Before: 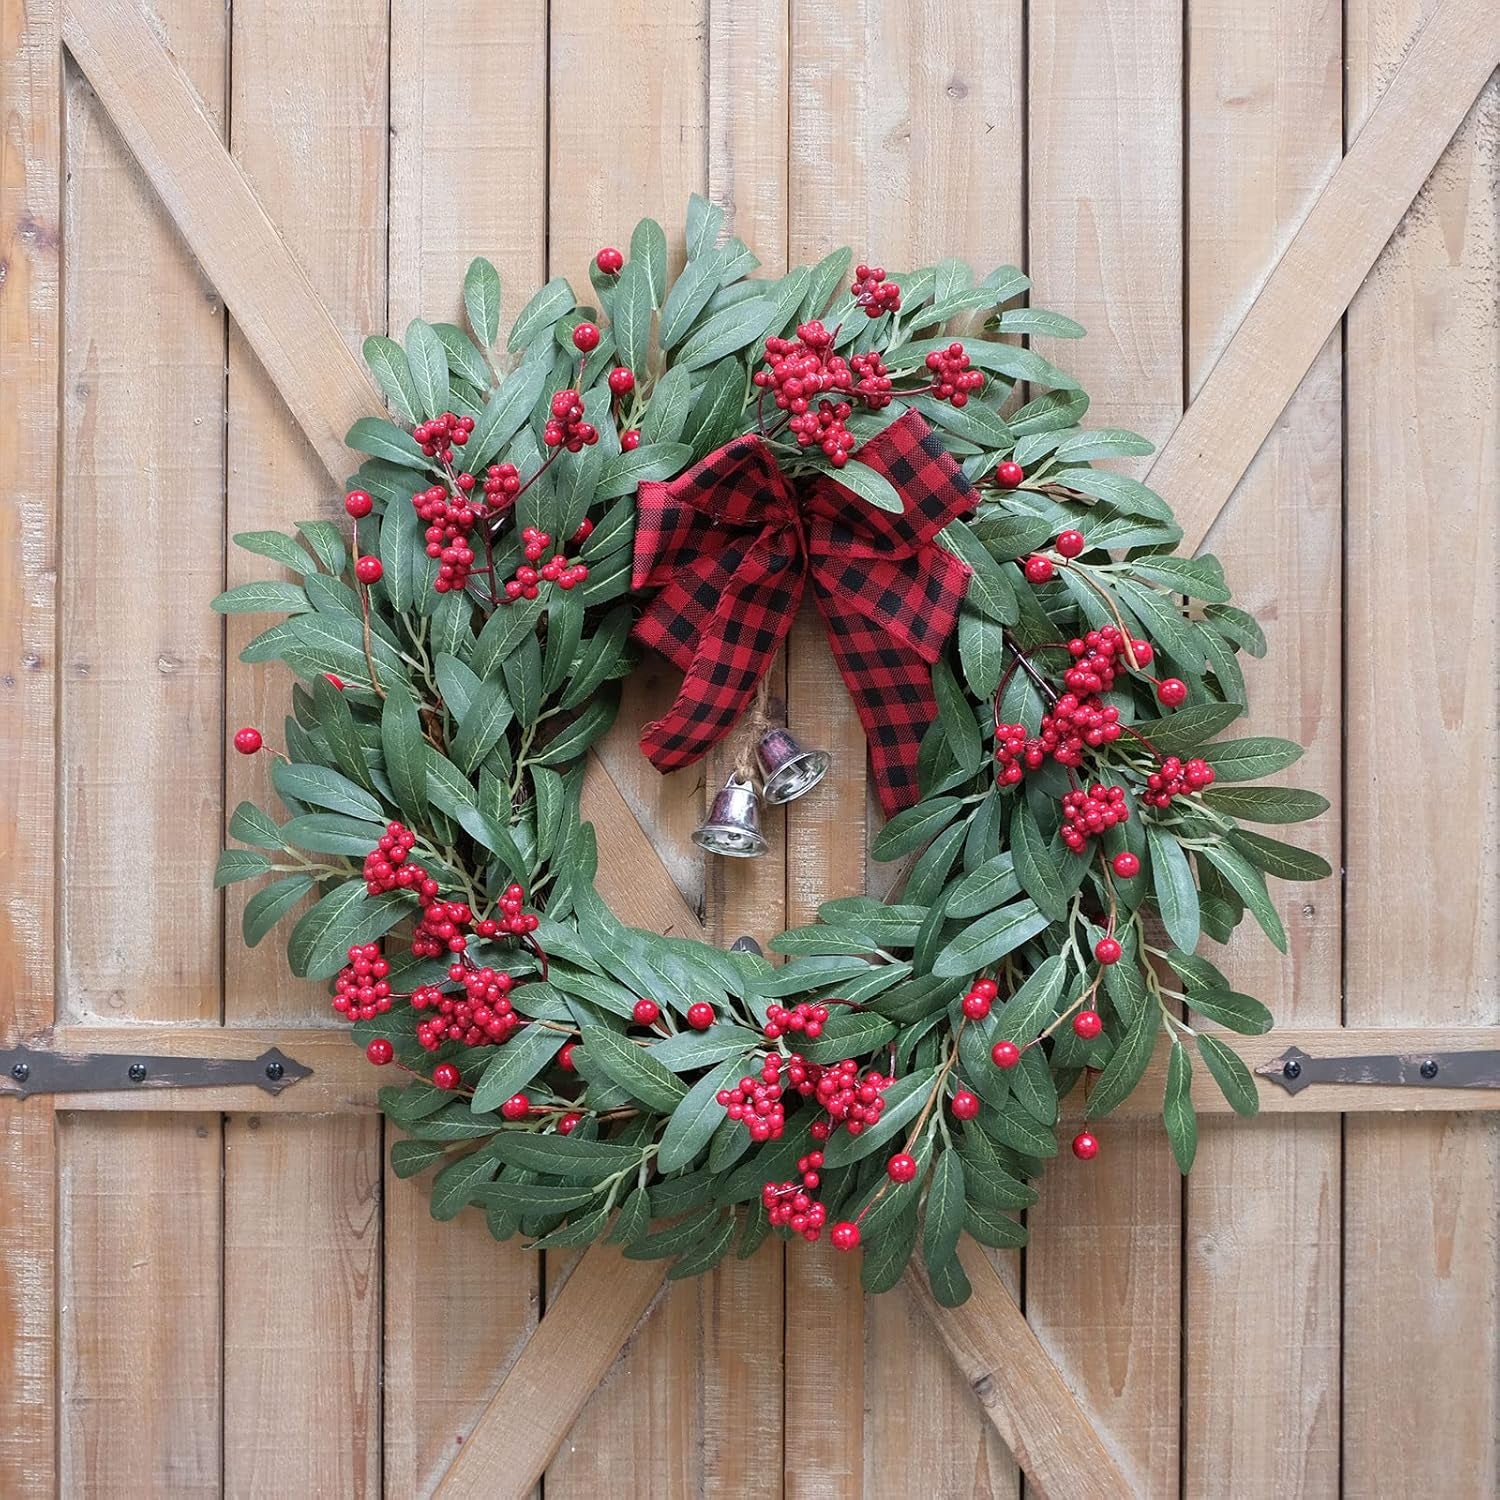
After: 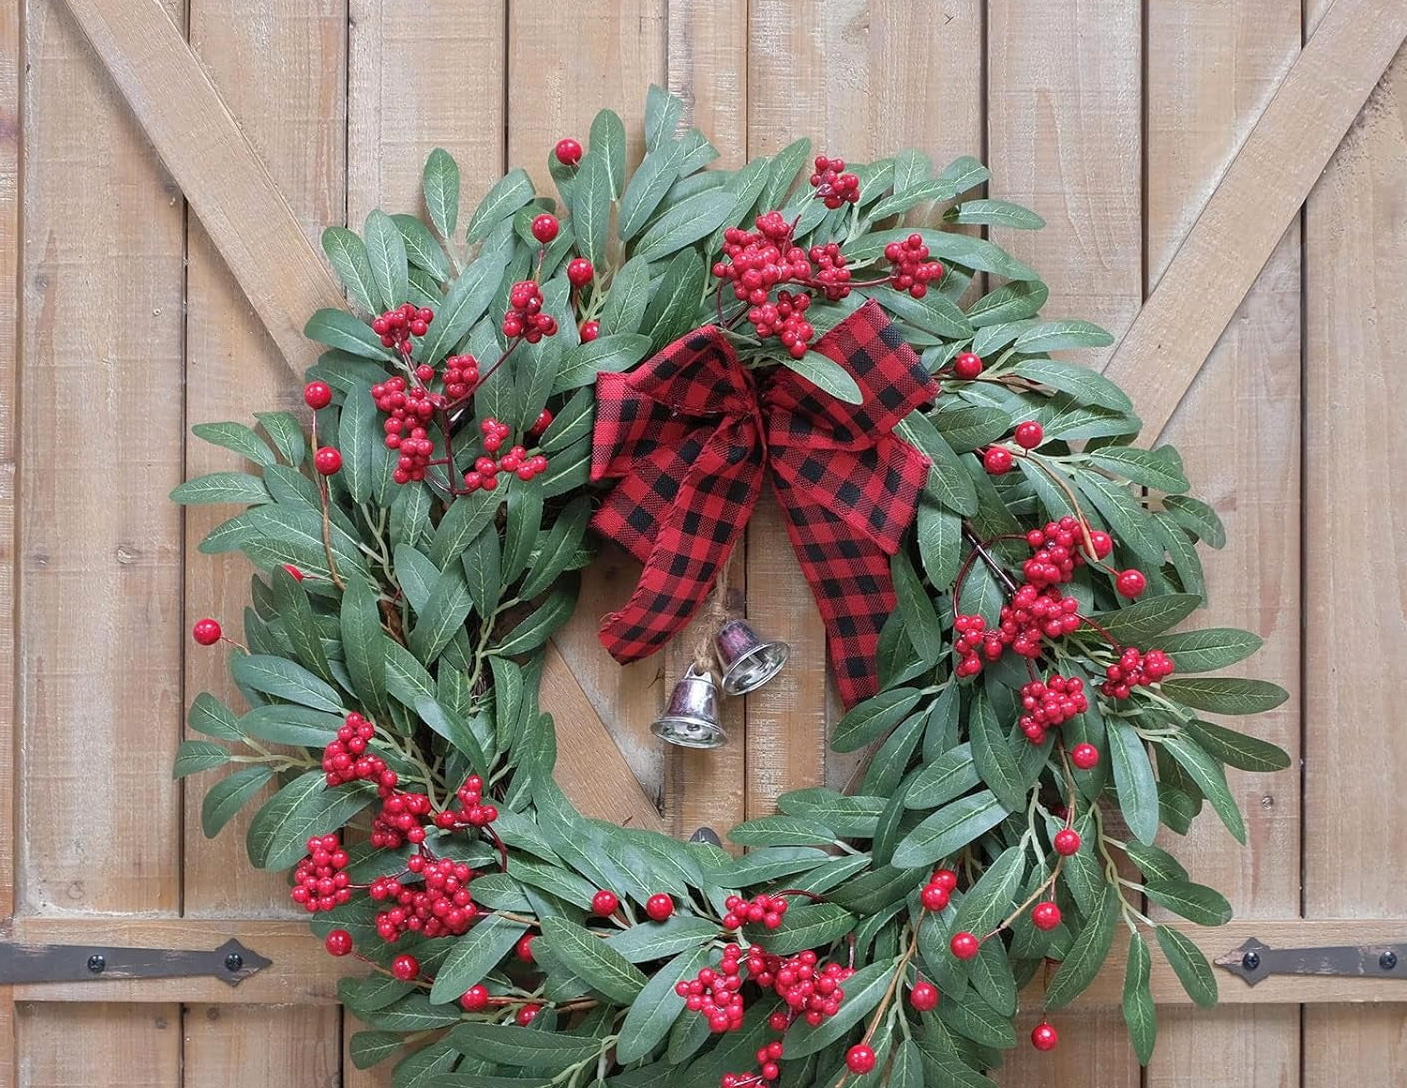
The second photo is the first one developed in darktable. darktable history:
shadows and highlights: on, module defaults
crop: left 2.737%, top 7.287%, right 3.421%, bottom 20.179%
